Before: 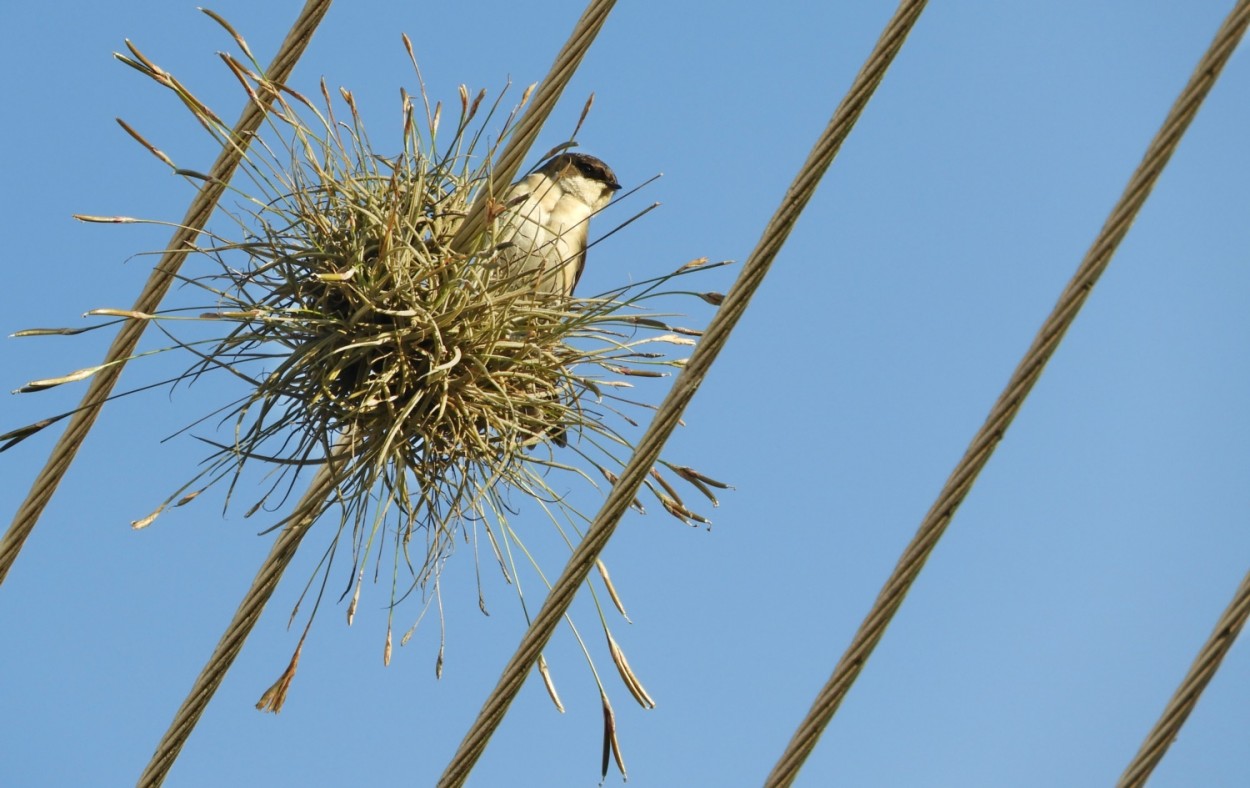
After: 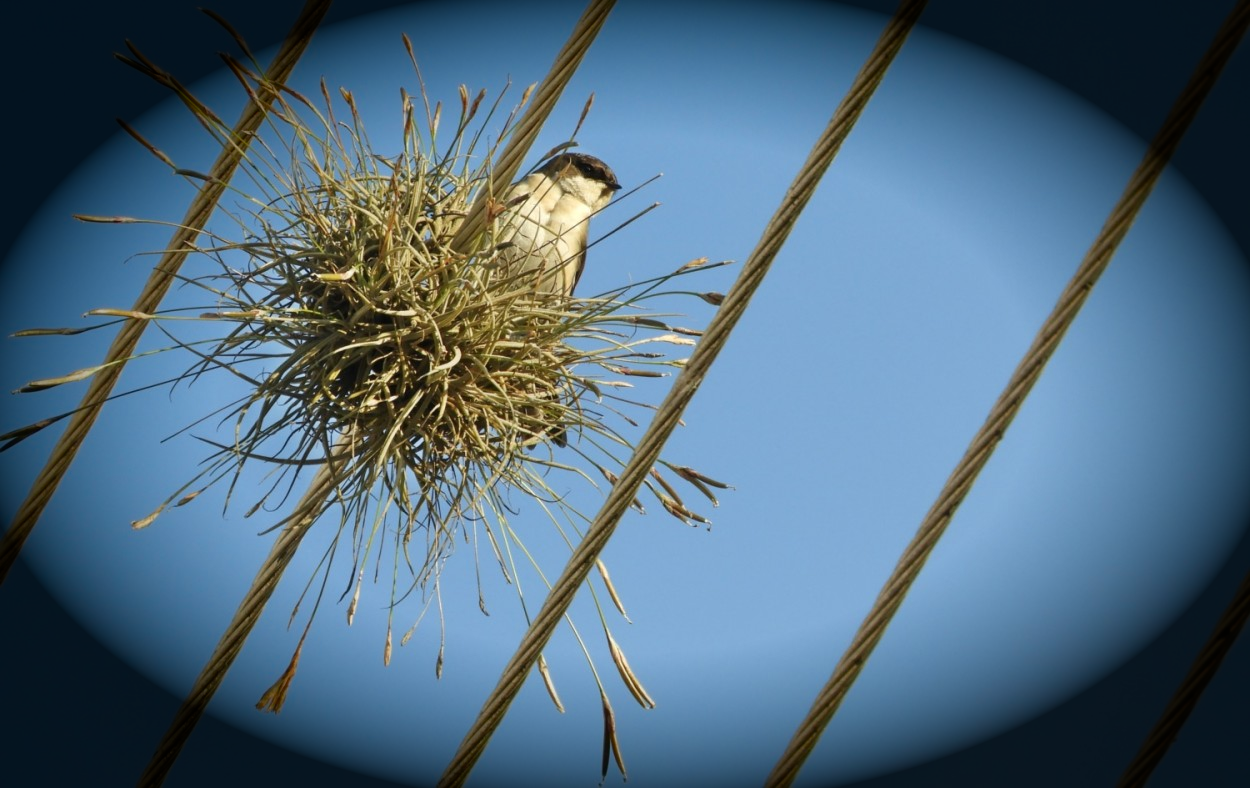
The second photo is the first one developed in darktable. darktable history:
vignetting: fall-off start 65.7%, fall-off radius 39.7%, brightness -0.981, saturation 0.495, automatic ratio true, width/height ratio 0.673
